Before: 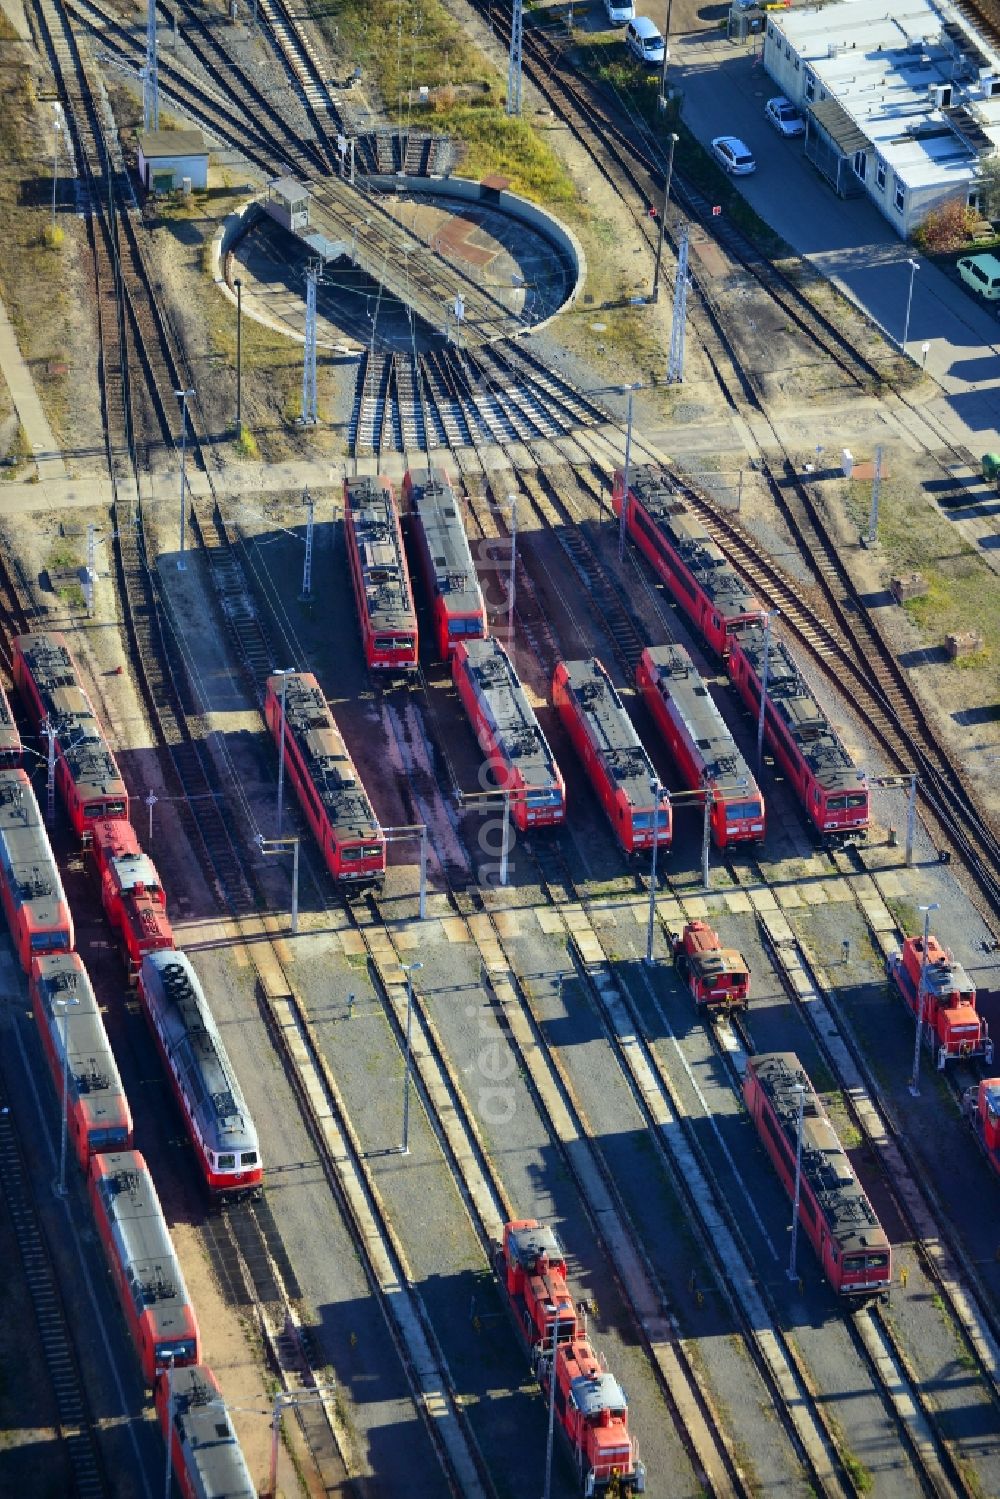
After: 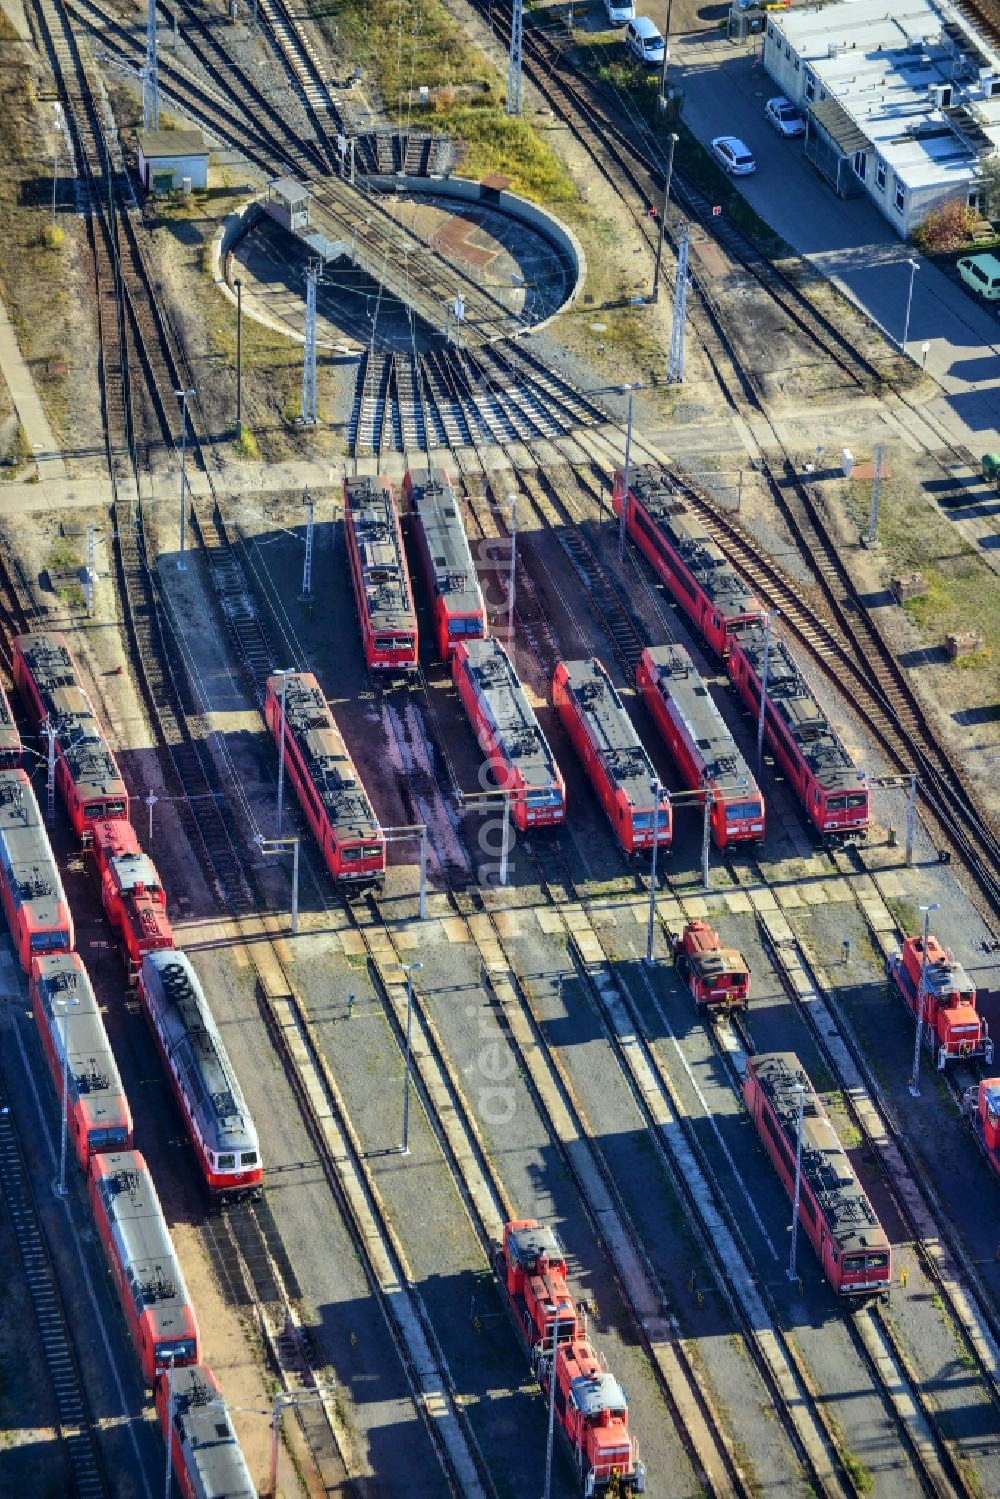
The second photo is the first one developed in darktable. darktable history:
local contrast: on, module defaults
shadows and highlights: highlights color adjustment 55.96%, soften with gaussian
